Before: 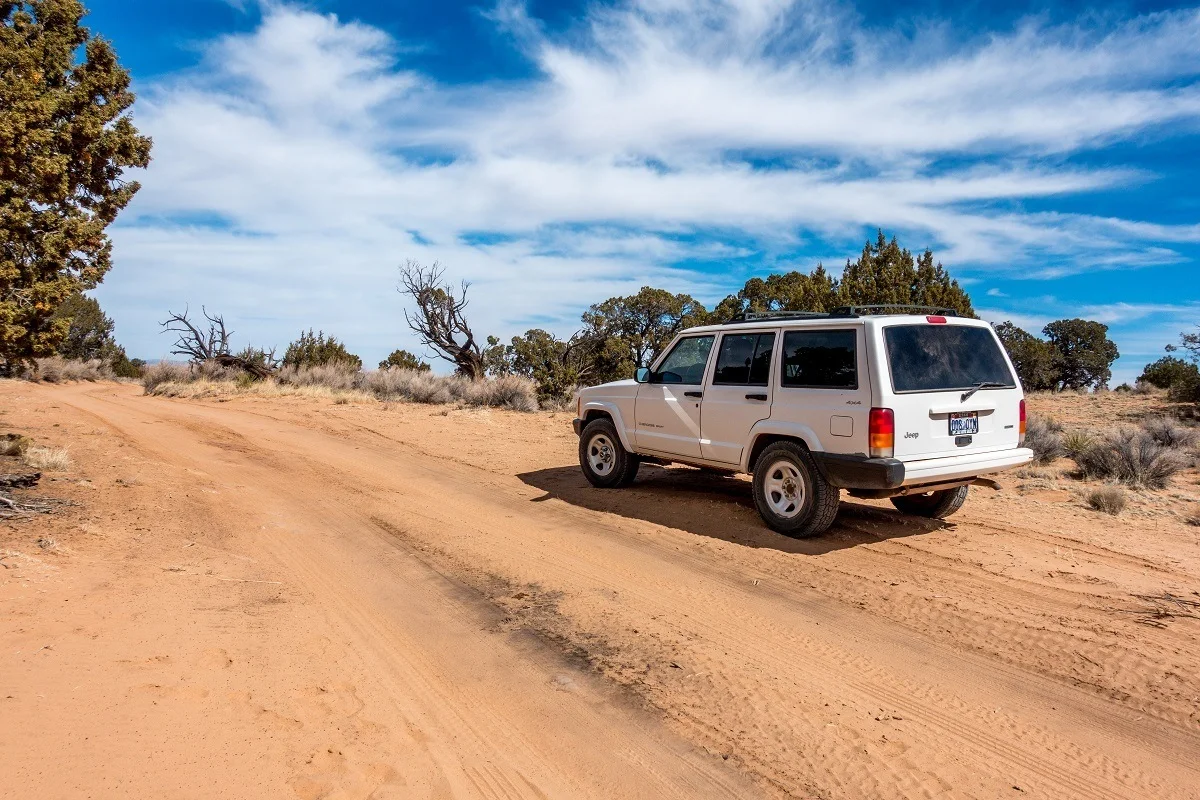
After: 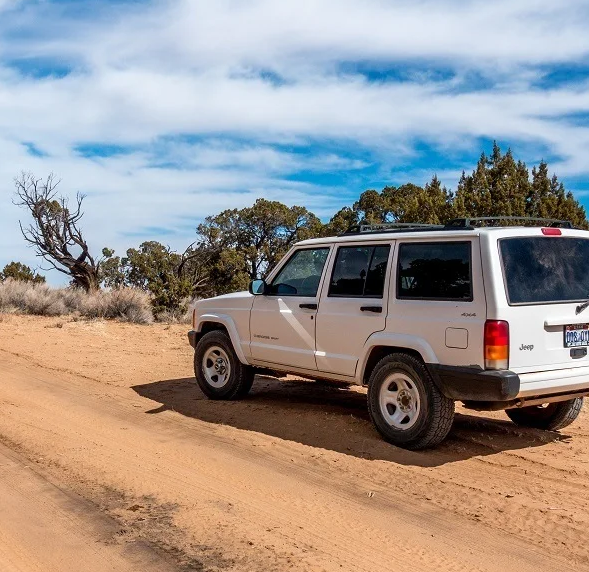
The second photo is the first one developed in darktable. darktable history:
crop: left 32.154%, top 11.006%, right 18.729%, bottom 17.409%
